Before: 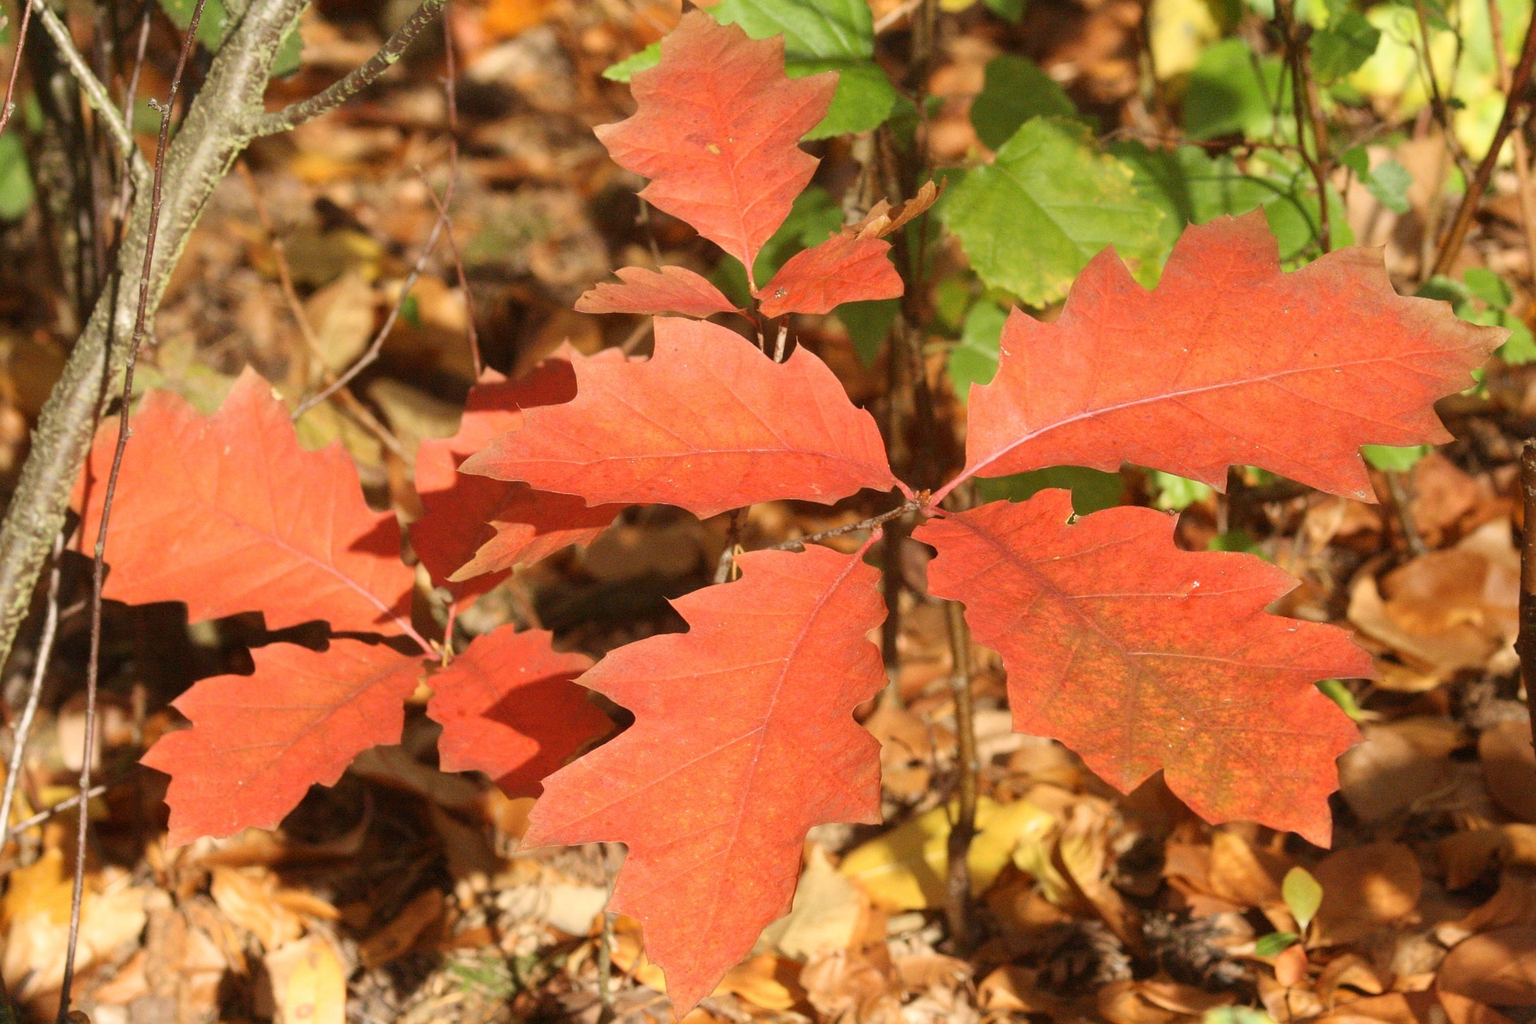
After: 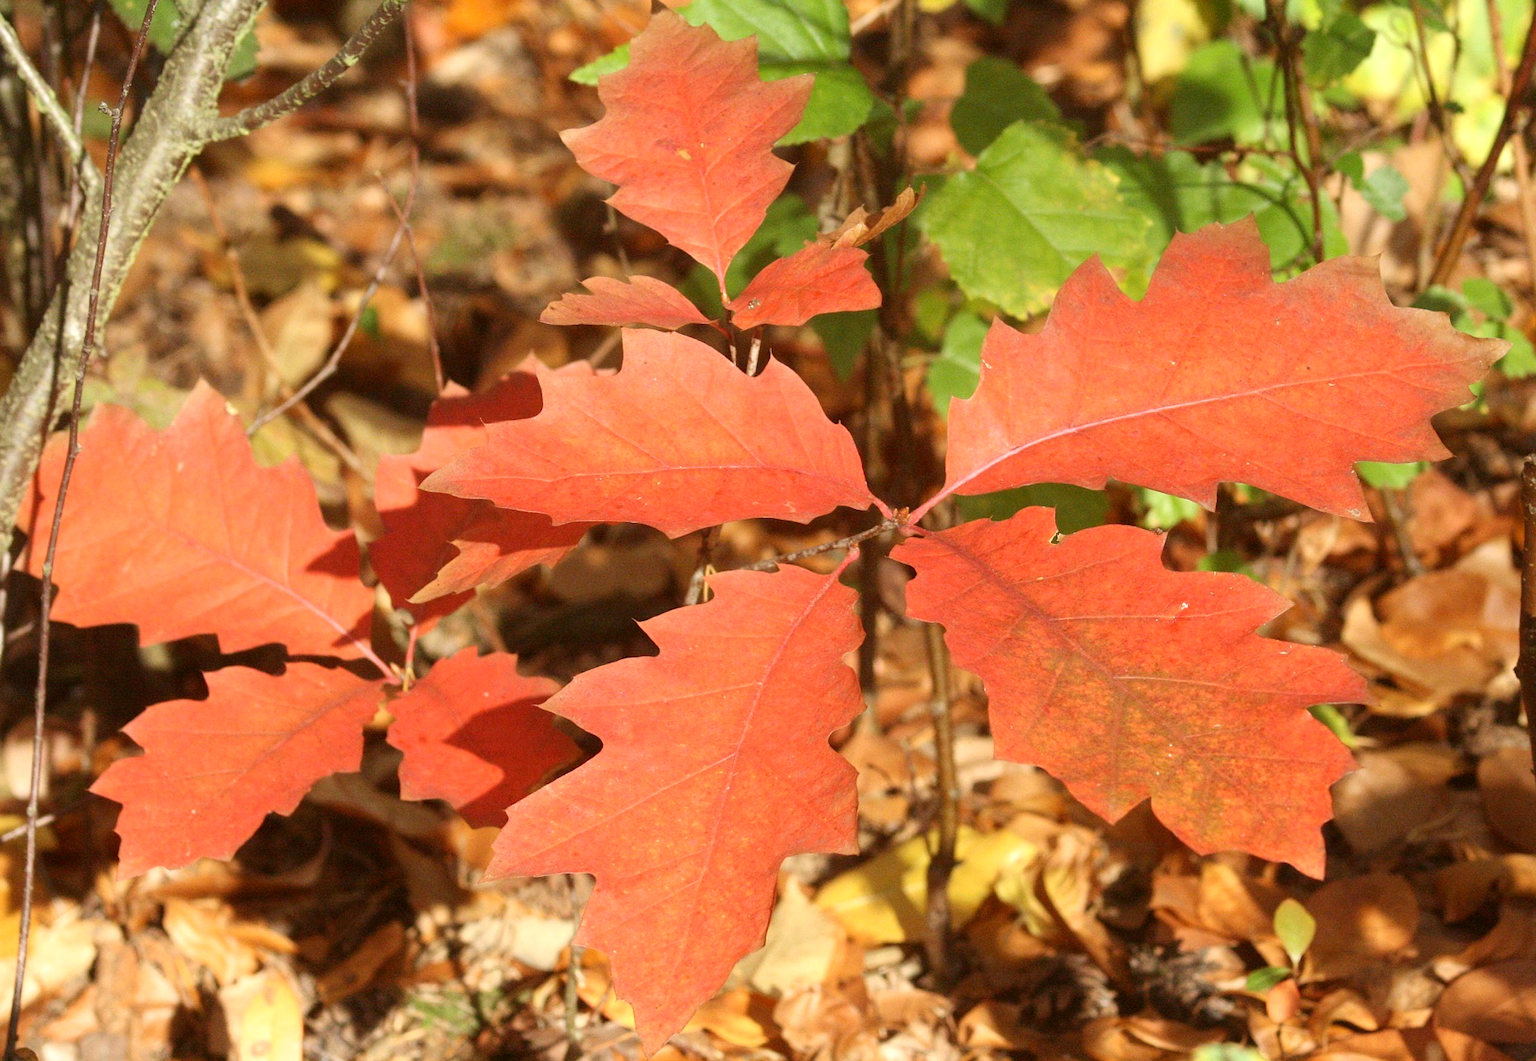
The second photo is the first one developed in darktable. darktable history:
crop and rotate: left 3.504%
levels: levels [0, 0.476, 0.951]
color correction: highlights a* -2.78, highlights b* -1.93, shadows a* 2.16, shadows b* 2.74
